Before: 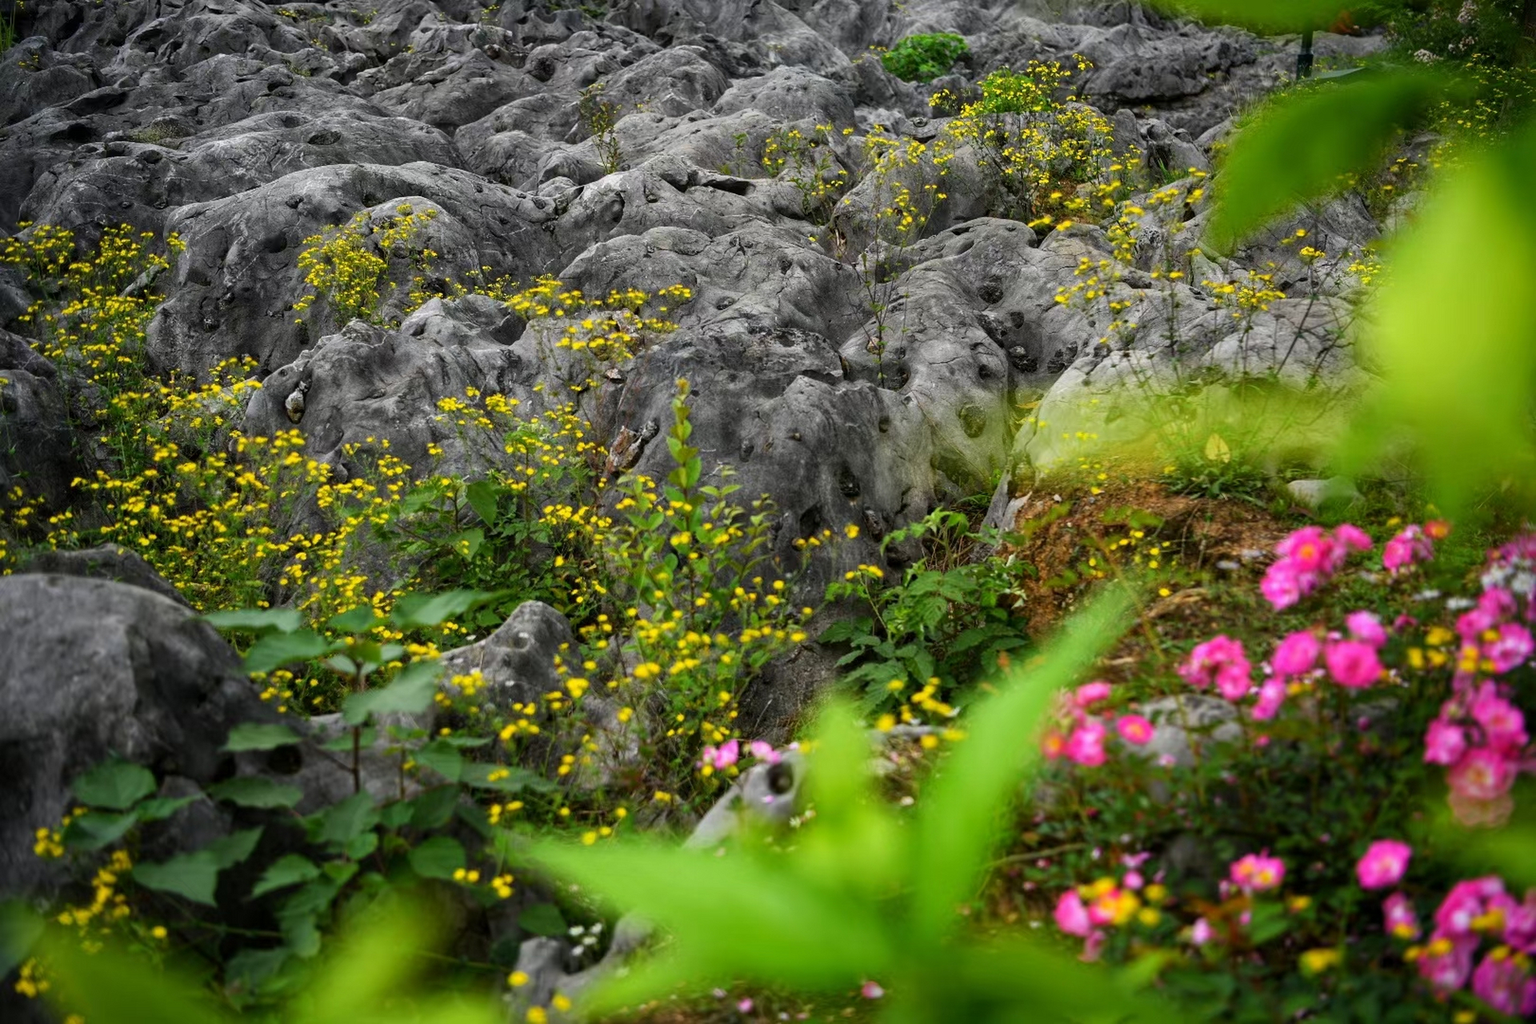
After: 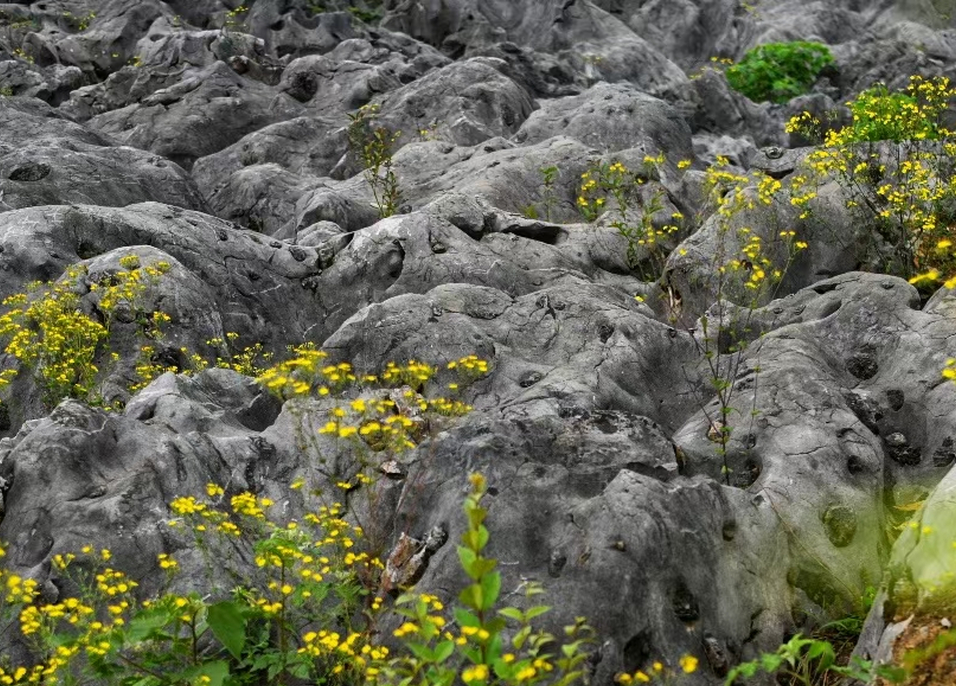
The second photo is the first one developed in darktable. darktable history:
exposure: compensate exposure bias true, compensate highlight preservation false
crop: left 19.597%, right 30.575%, bottom 46.365%
